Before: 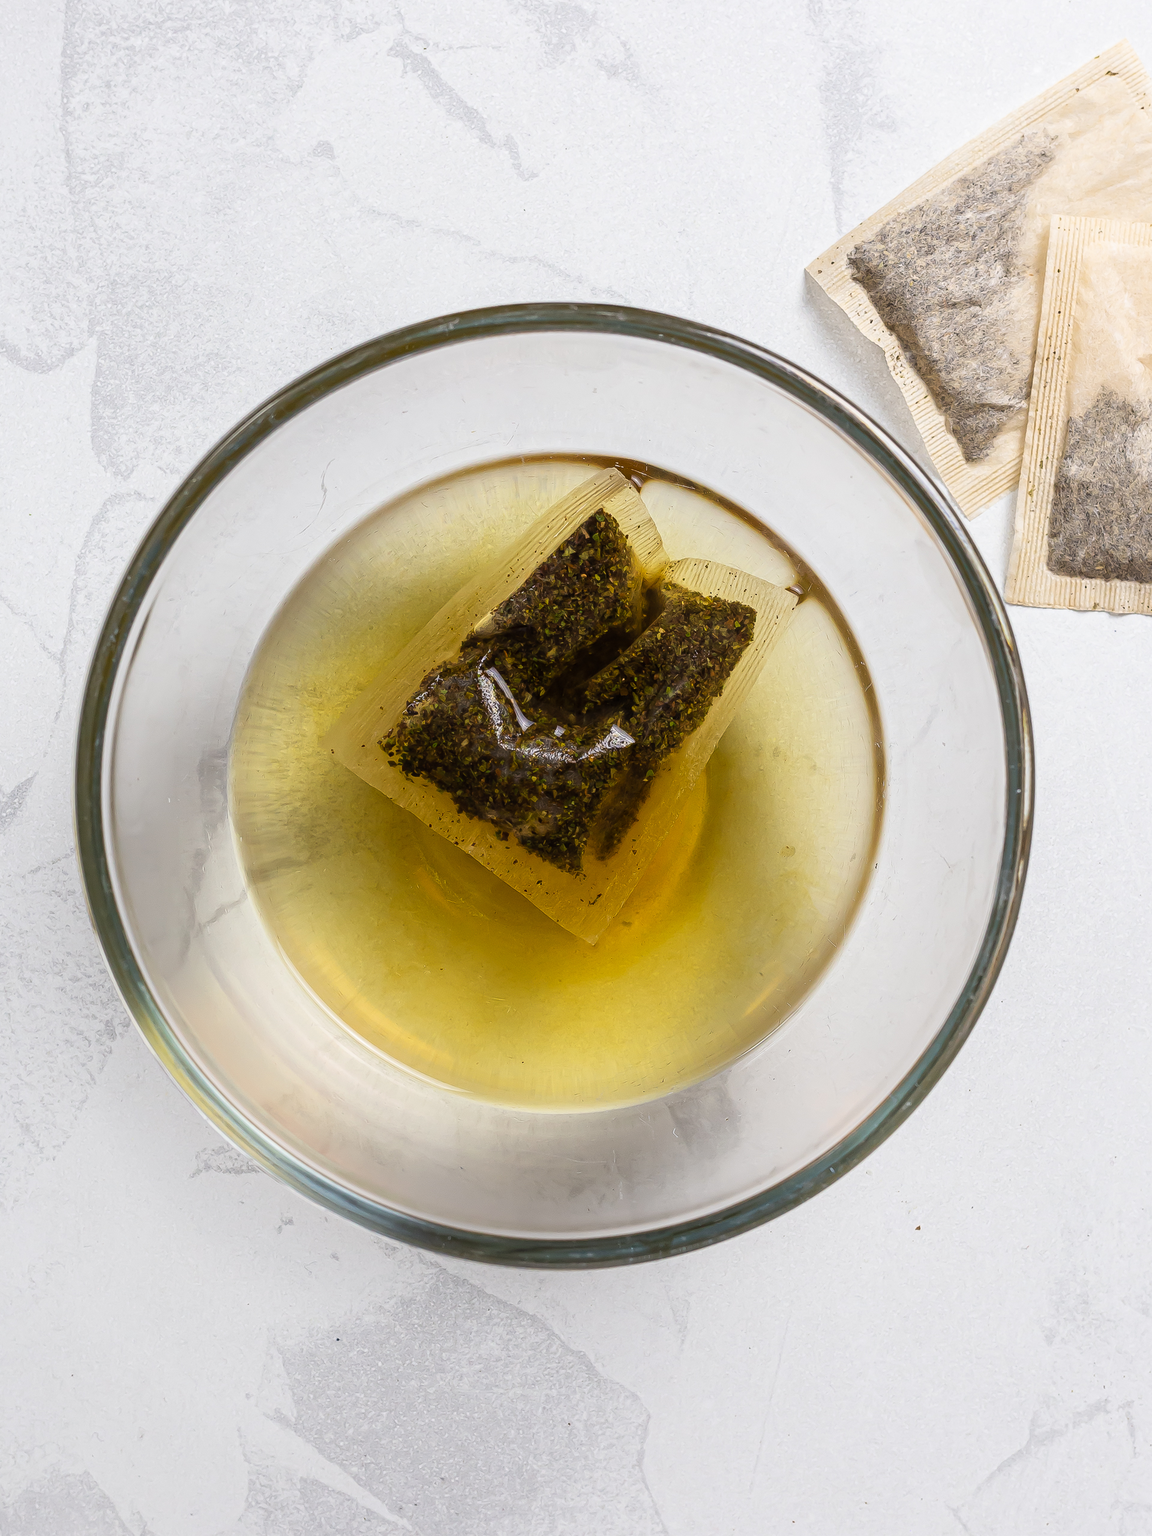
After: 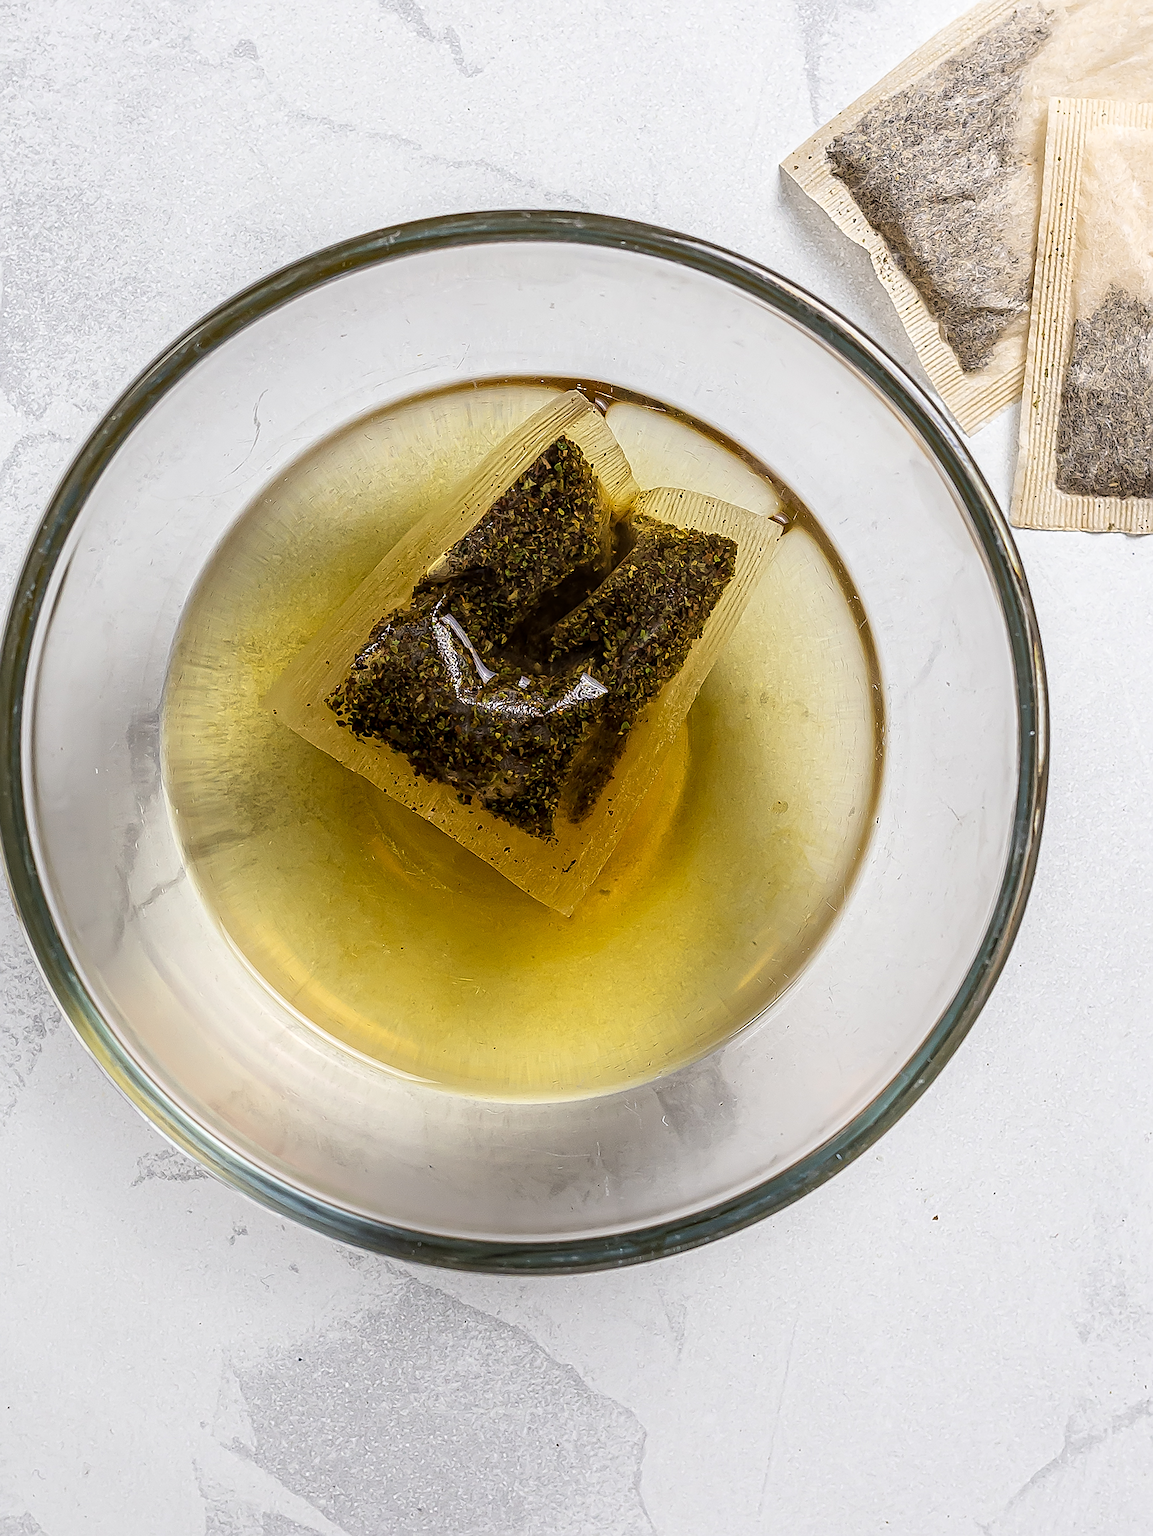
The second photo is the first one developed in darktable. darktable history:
crop and rotate: angle 1.69°, left 5.522%, top 5.706%
local contrast: detail 130%
sharpen: amount 0.894
